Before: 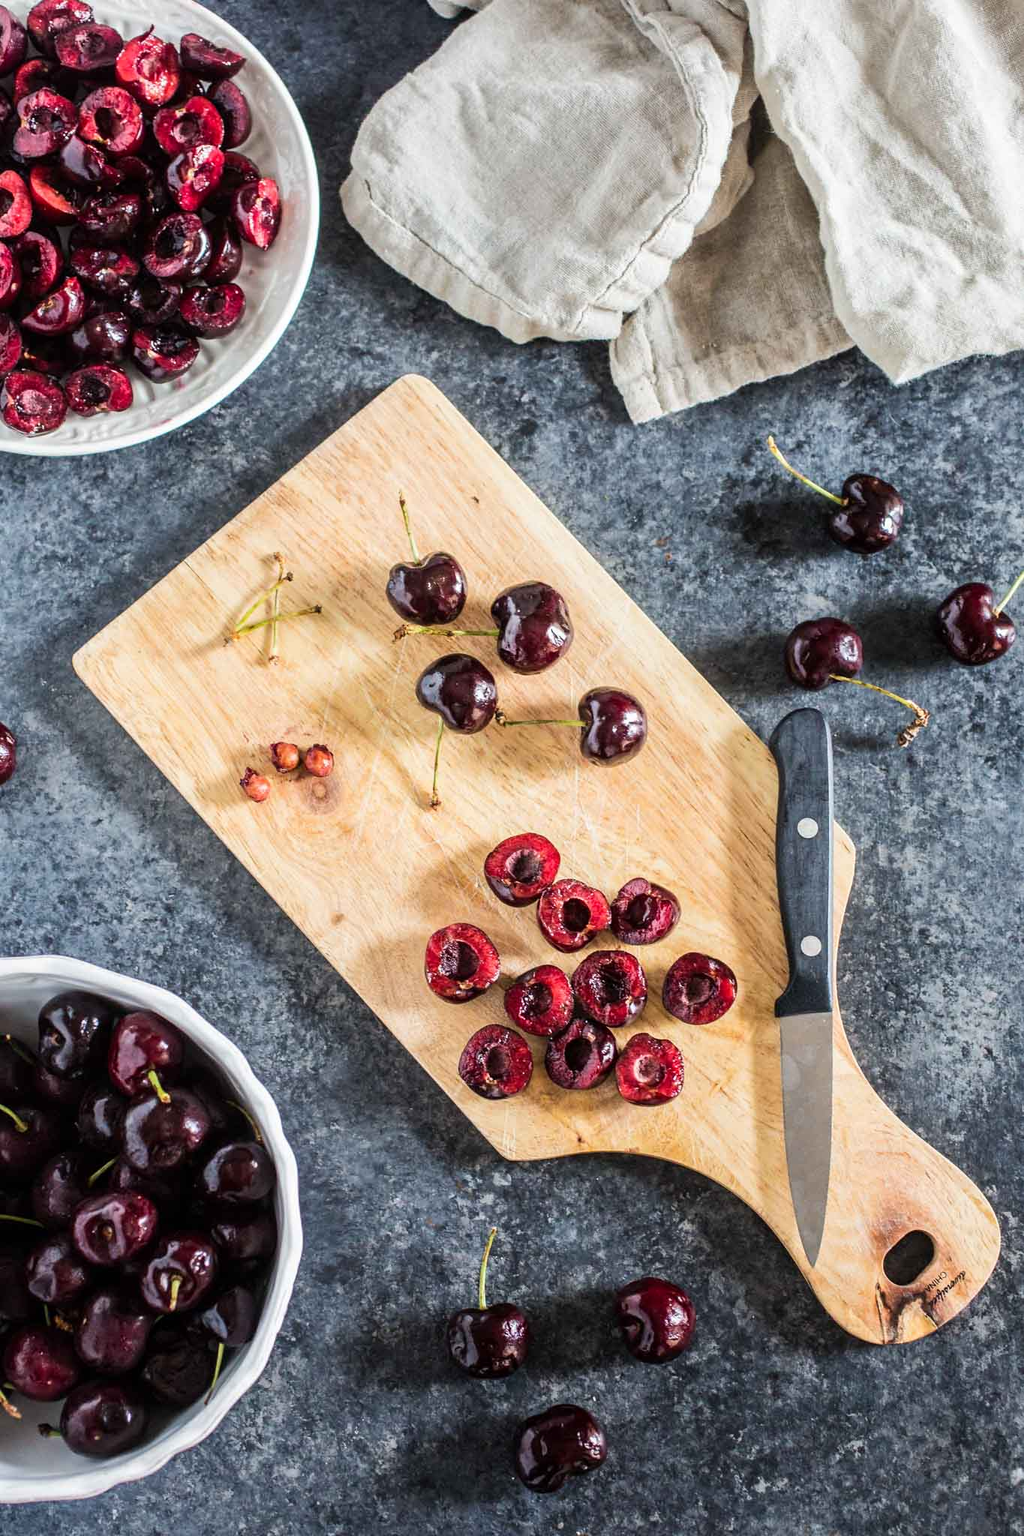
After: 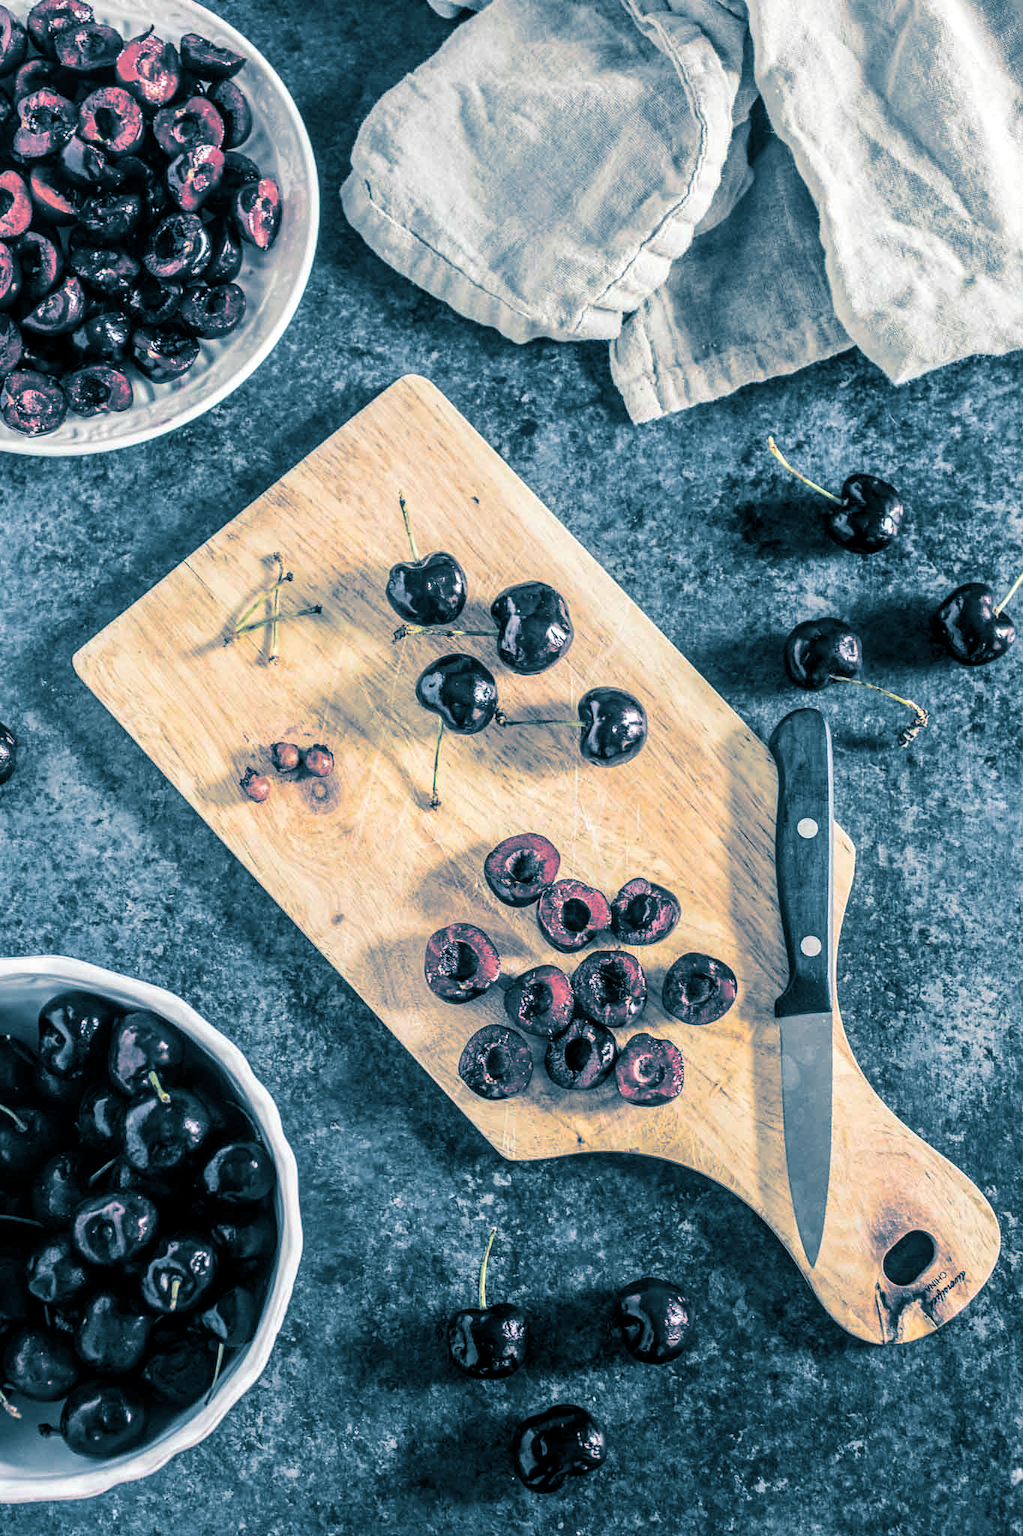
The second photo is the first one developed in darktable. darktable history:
local contrast: on, module defaults
split-toning: shadows › hue 212.4°, balance -70
